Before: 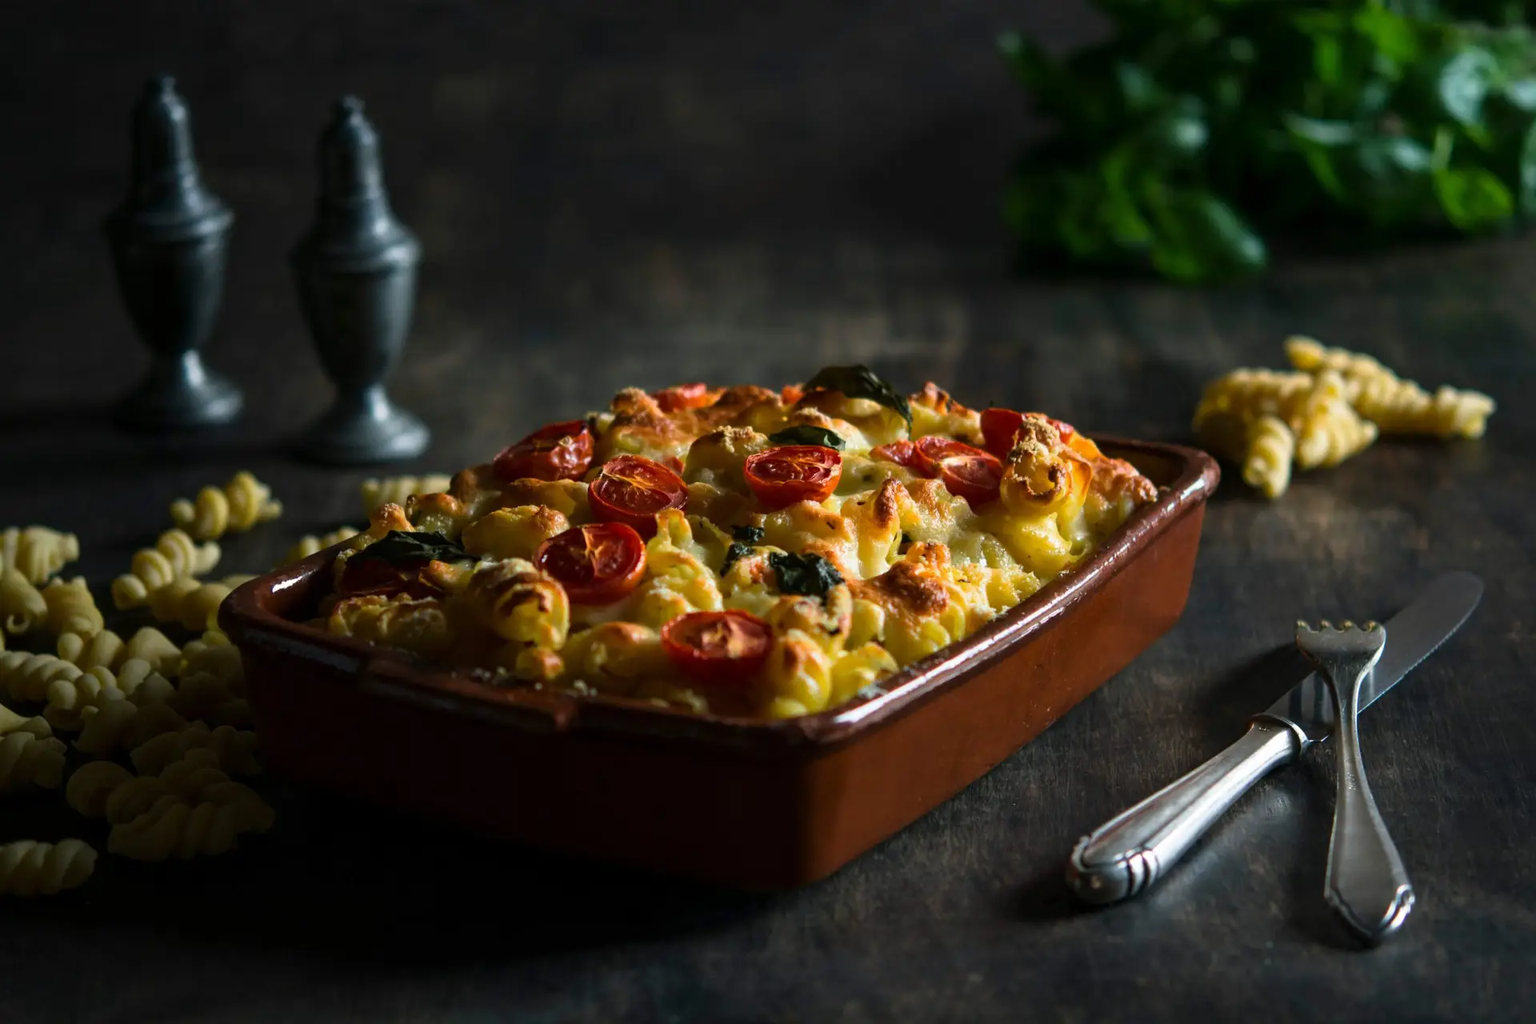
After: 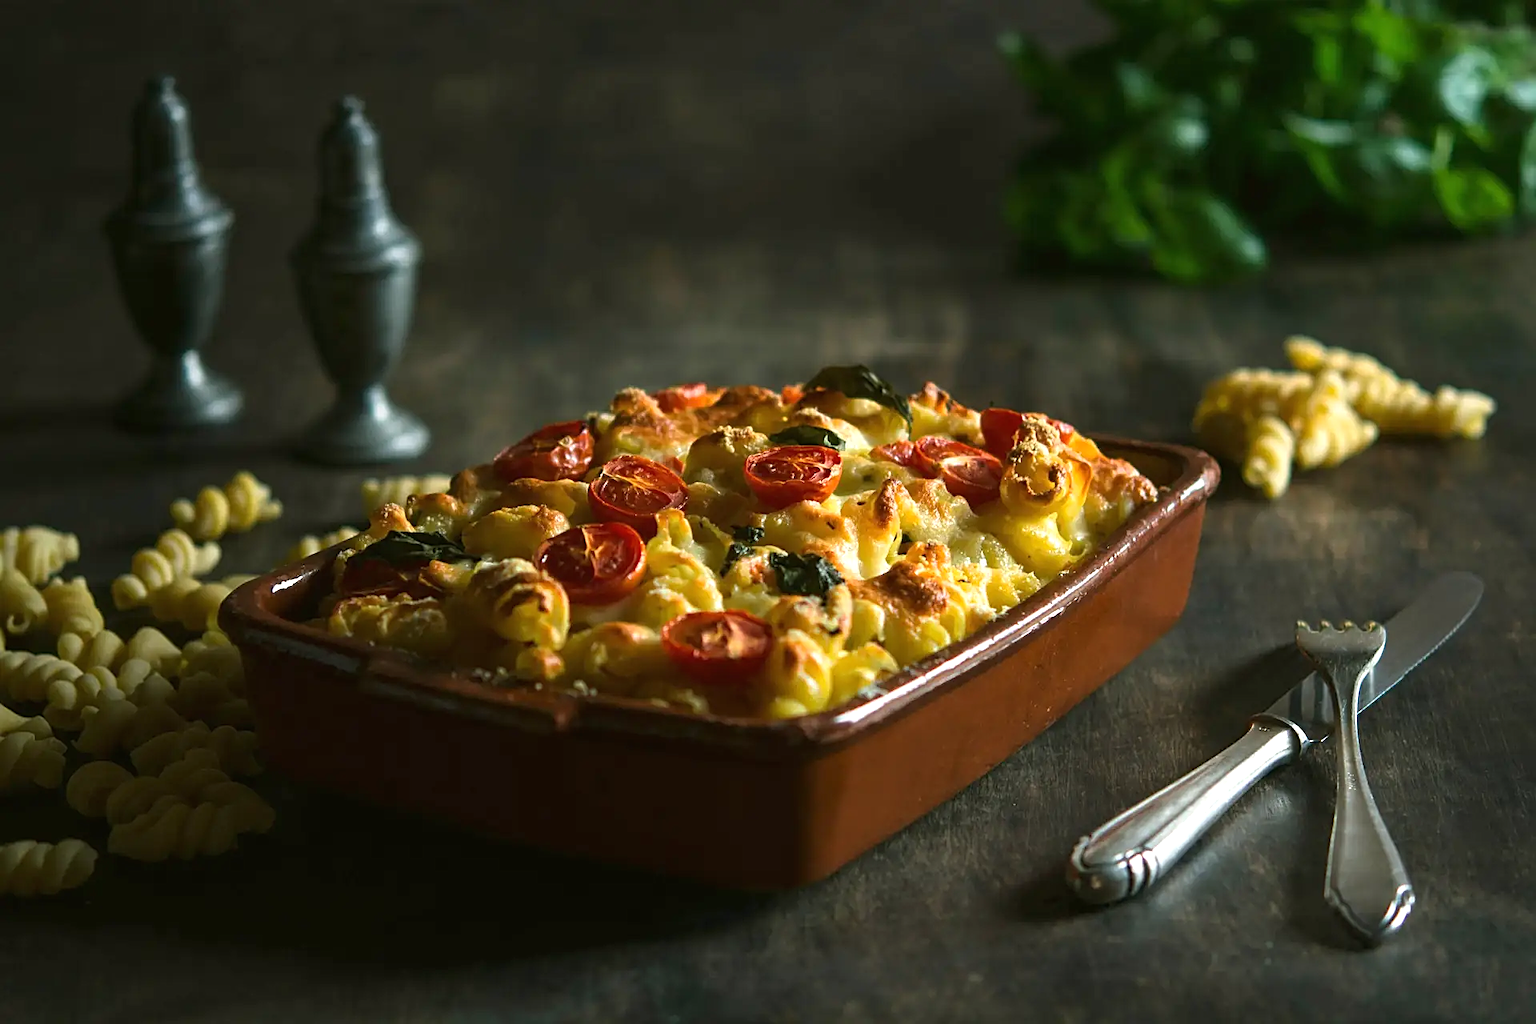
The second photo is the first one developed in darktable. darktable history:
exposure: exposure 0.493 EV, compensate highlight preservation false
sharpen: on, module defaults
color balance: mode lift, gamma, gain (sRGB), lift [1.04, 1, 1, 0.97], gamma [1.01, 1, 1, 0.97], gain [0.96, 1, 1, 0.97]
